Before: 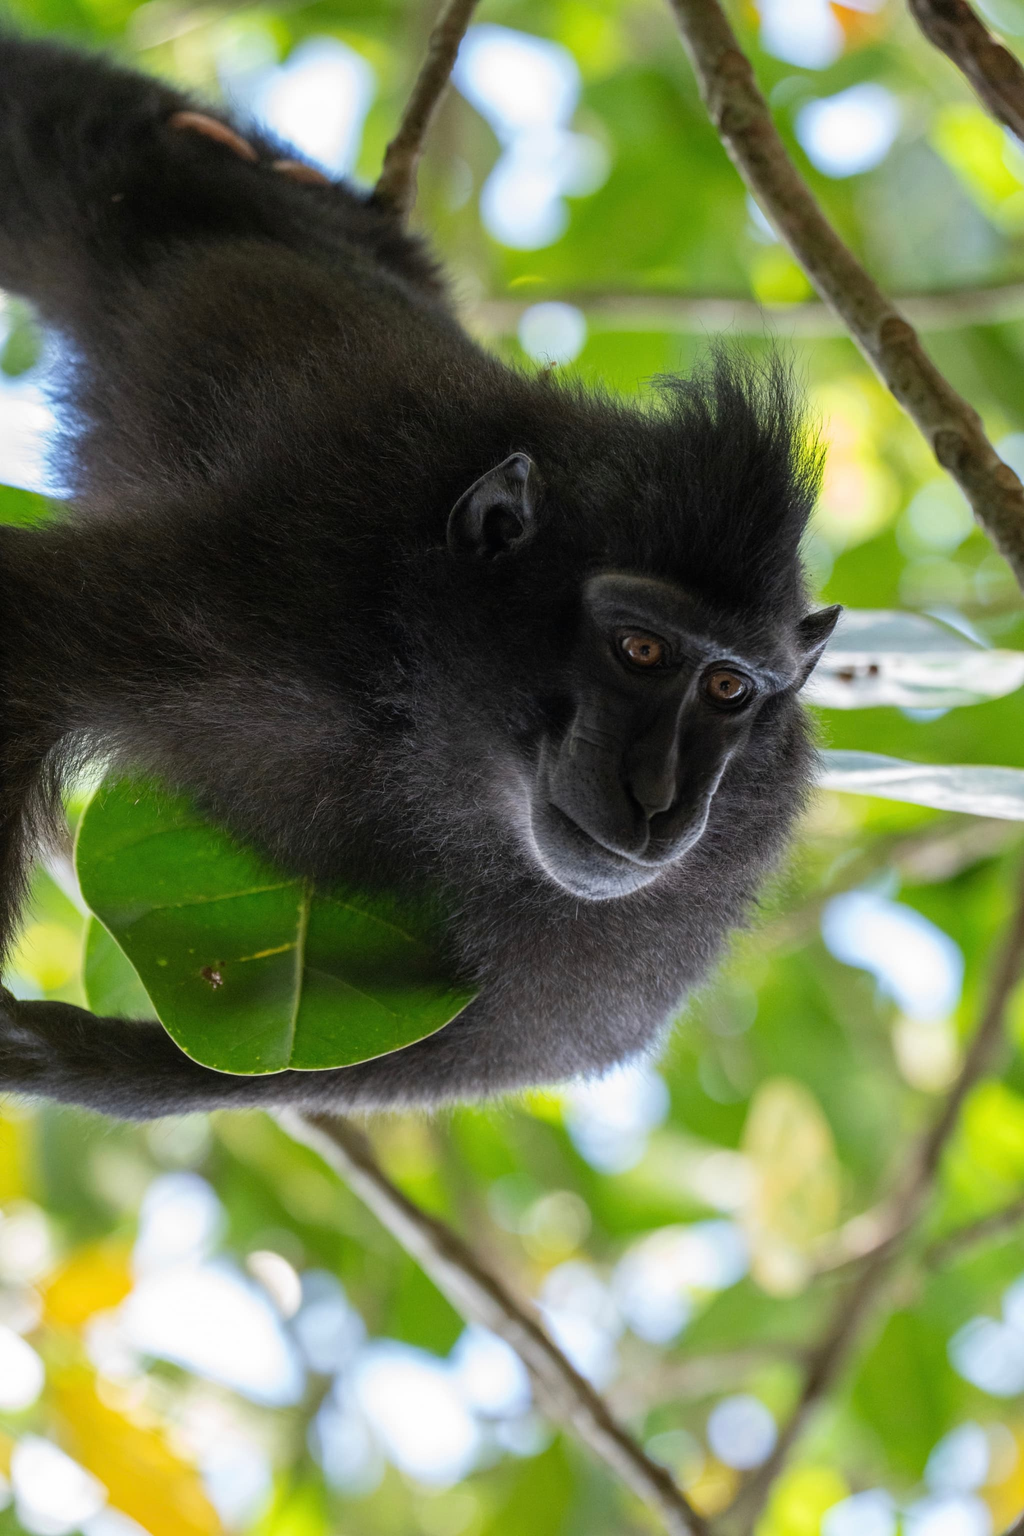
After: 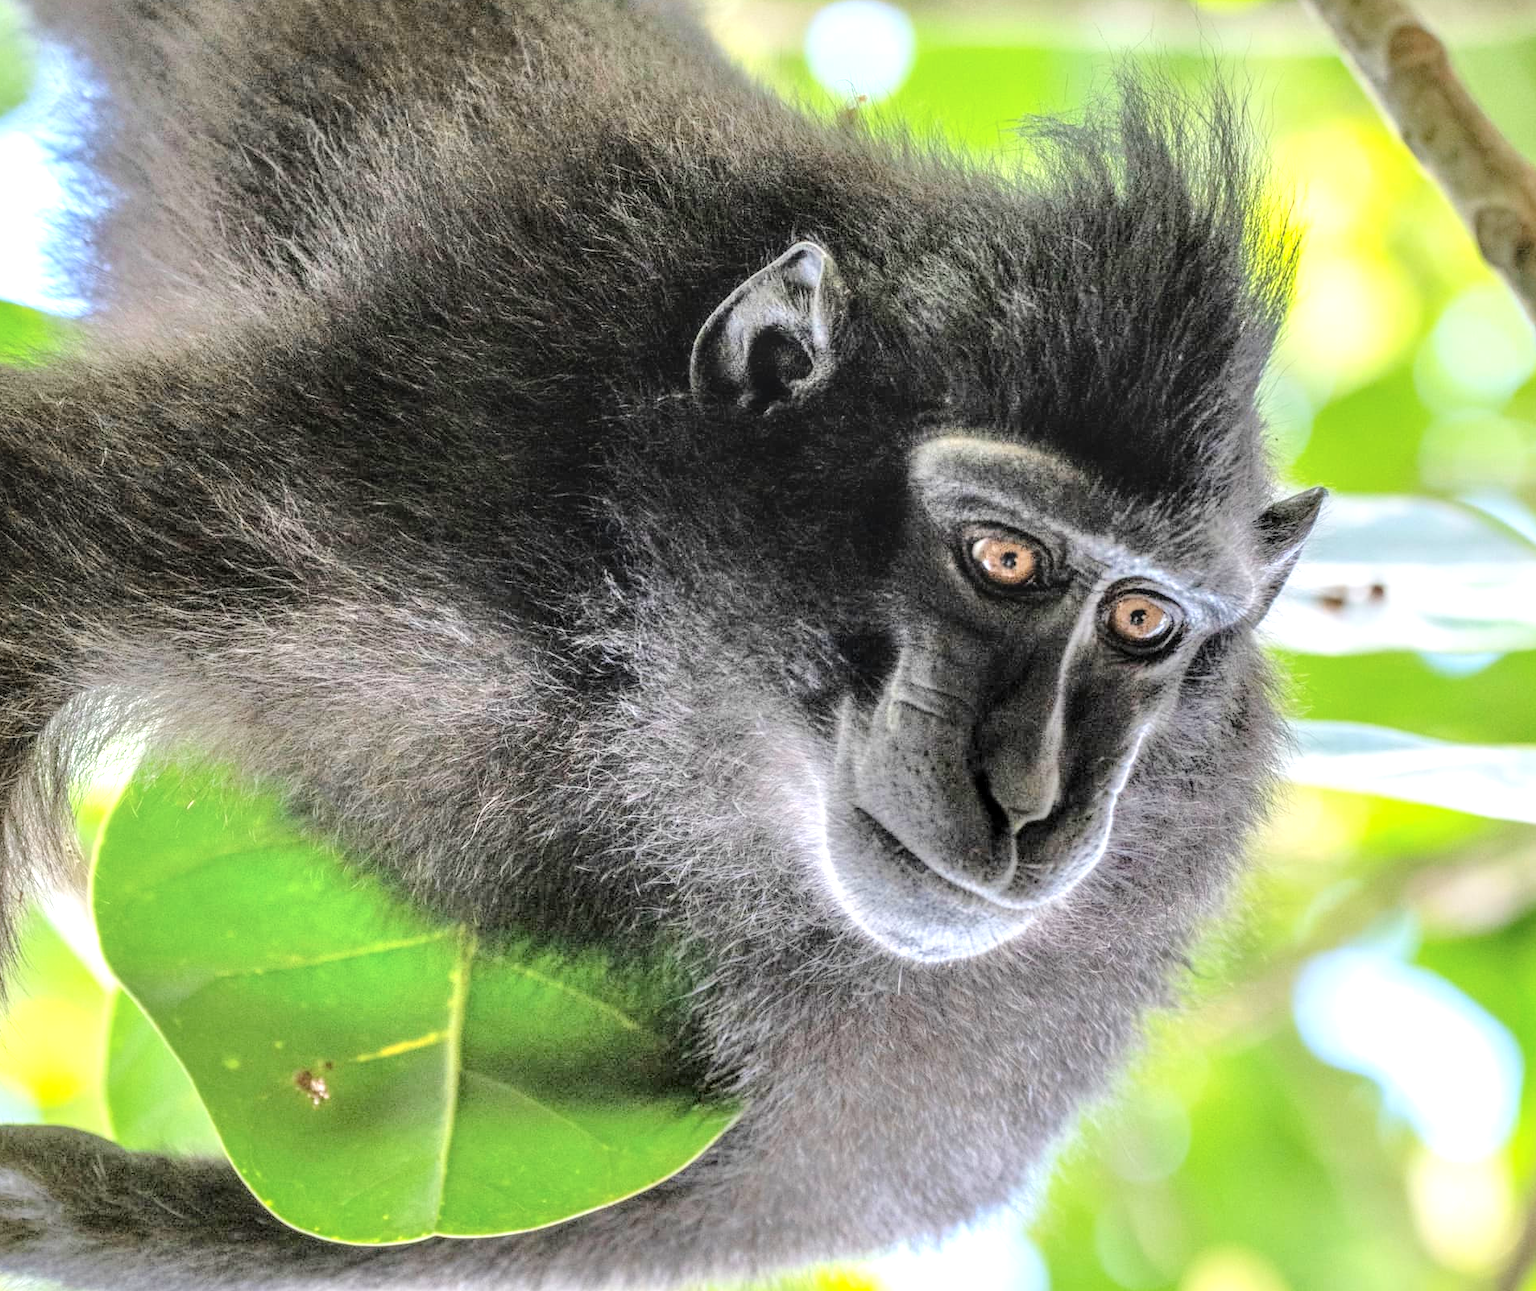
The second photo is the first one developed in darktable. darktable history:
tone curve: curves: ch0 [(0, 0.026) (0.146, 0.158) (0.272, 0.34) (0.453, 0.627) (0.687, 0.829) (1, 1)], color space Lab, independent channels, preserve colors none
local contrast: highlights 3%, shadows 2%, detail 182%
crop: left 1.83%, top 19.699%, right 5.054%, bottom 28.081%
exposure: exposure 0.766 EV, compensate highlight preservation false
tone equalizer: -7 EV 0.162 EV, -6 EV 0.612 EV, -5 EV 1.18 EV, -4 EV 1.35 EV, -3 EV 1.14 EV, -2 EV 0.6 EV, -1 EV 0.16 EV
contrast brightness saturation: contrast -0.282
color balance rgb: perceptual saturation grading › global saturation 0.924%
